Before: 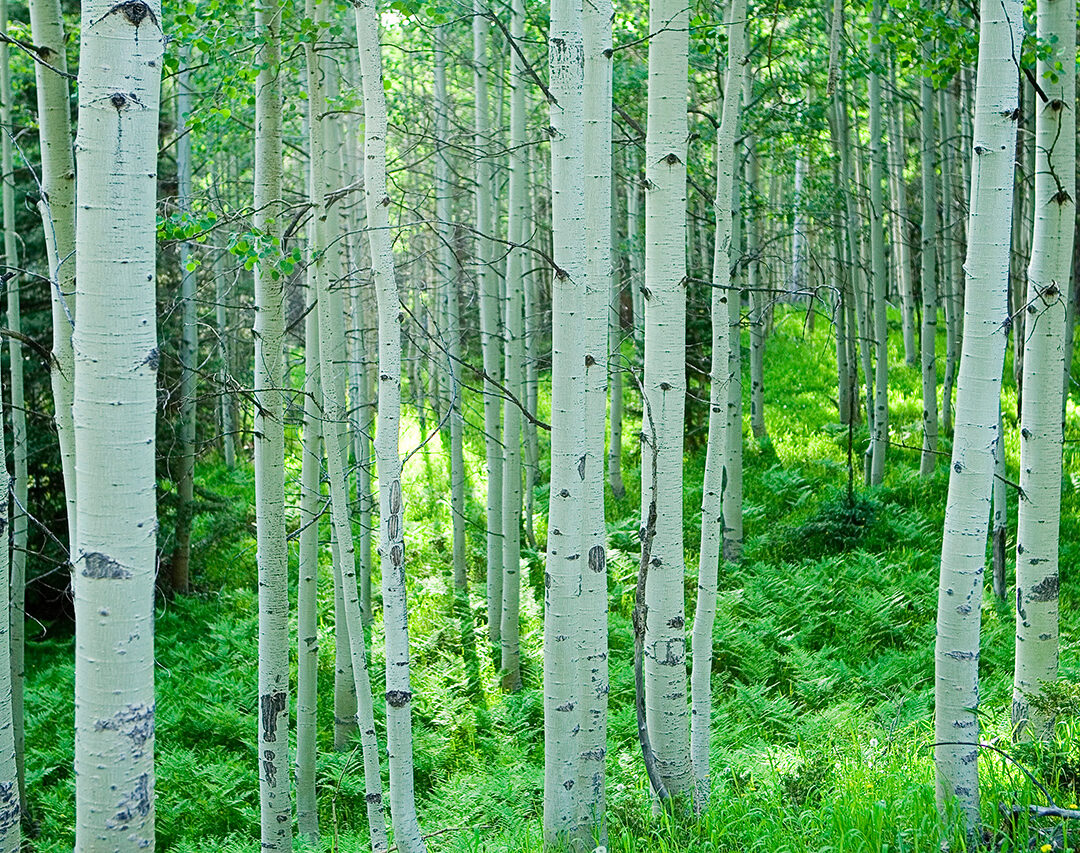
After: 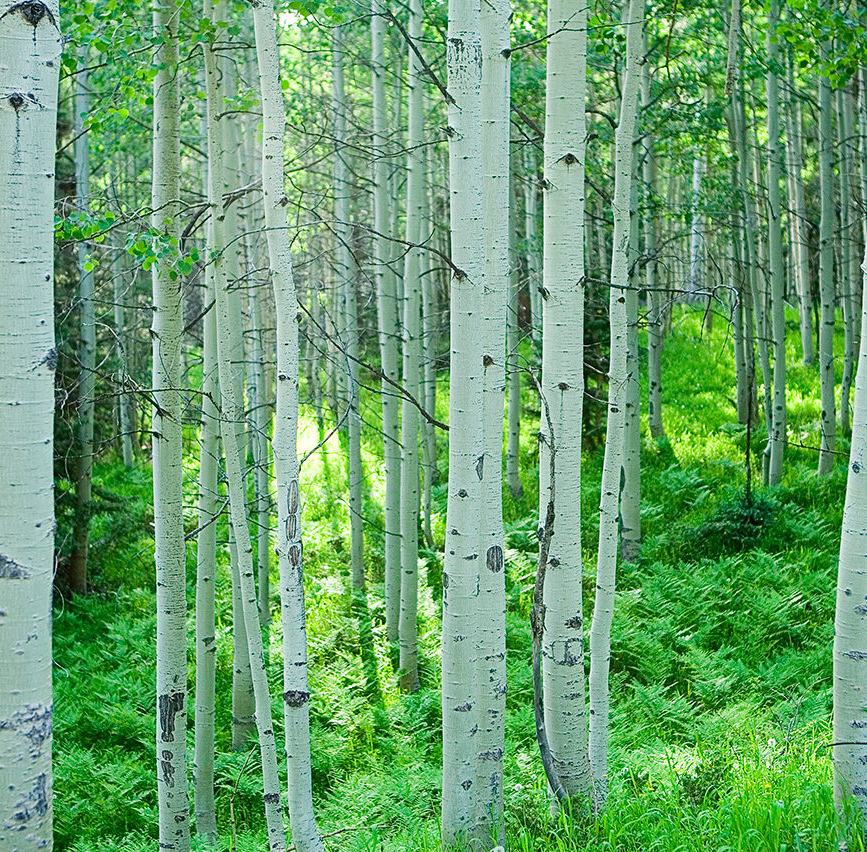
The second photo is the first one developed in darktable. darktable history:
crop and rotate: left 9.515%, right 10.158%
